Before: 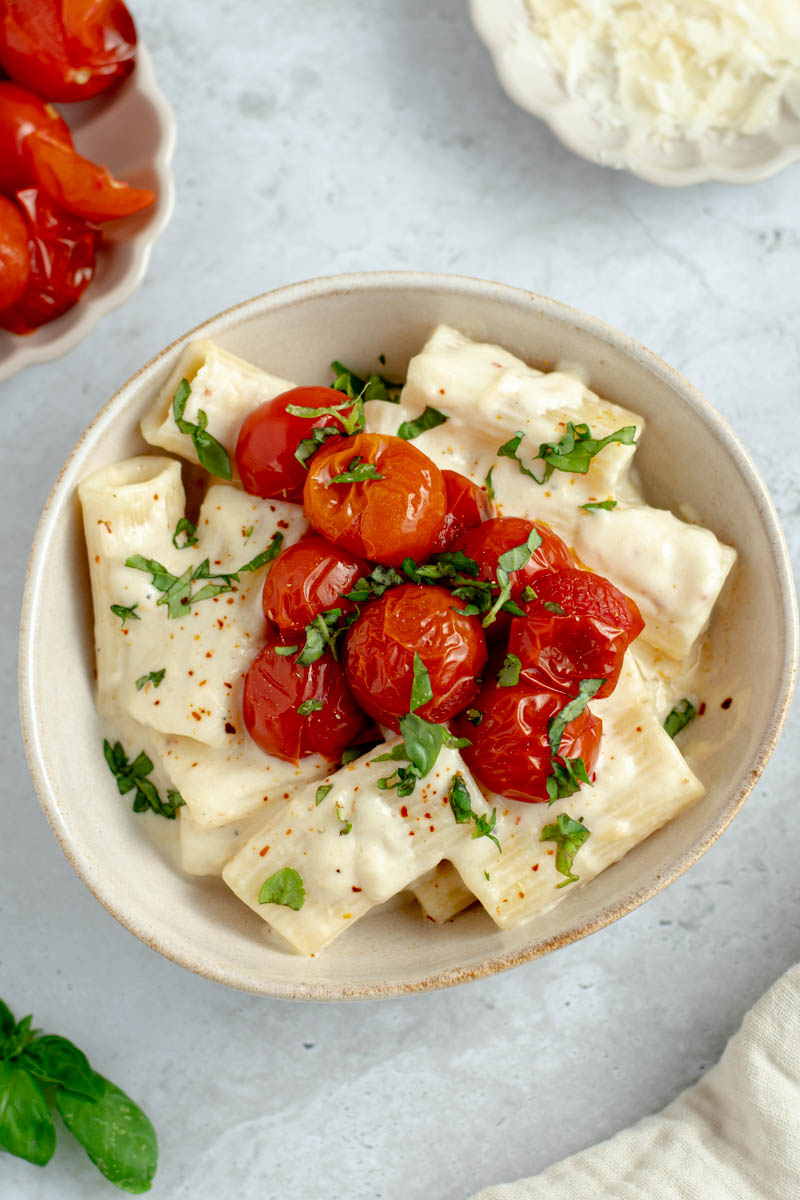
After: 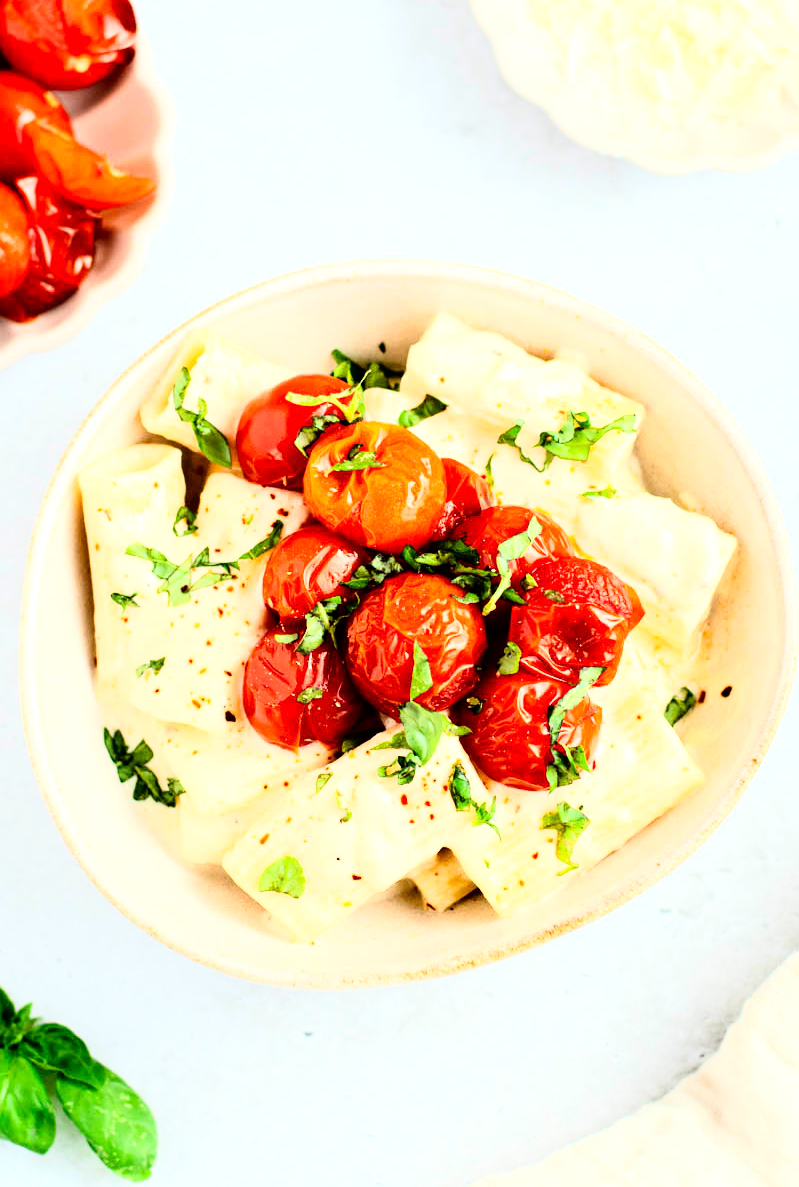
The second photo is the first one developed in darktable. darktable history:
crop: top 1.049%, right 0.001%
rgb curve: curves: ch0 [(0, 0) (0.21, 0.15) (0.24, 0.21) (0.5, 0.75) (0.75, 0.96) (0.89, 0.99) (1, 1)]; ch1 [(0, 0.02) (0.21, 0.13) (0.25, 0.2) (0.5, 0.67) (0.75, 0.9) (0.89, 0.97) (1, 1)]; ch2 [(0, 0.02) (0.21, 0.13) (0.25, 0.2) (0.5, 0.67) (0.75, 0.9) (0.89, 0.97) (1, 1)], compensate middle gray true
exposure: black level correction 0.001, exposure 0.5 EV, compensate exposure bias true, compensate highlight preservation false
